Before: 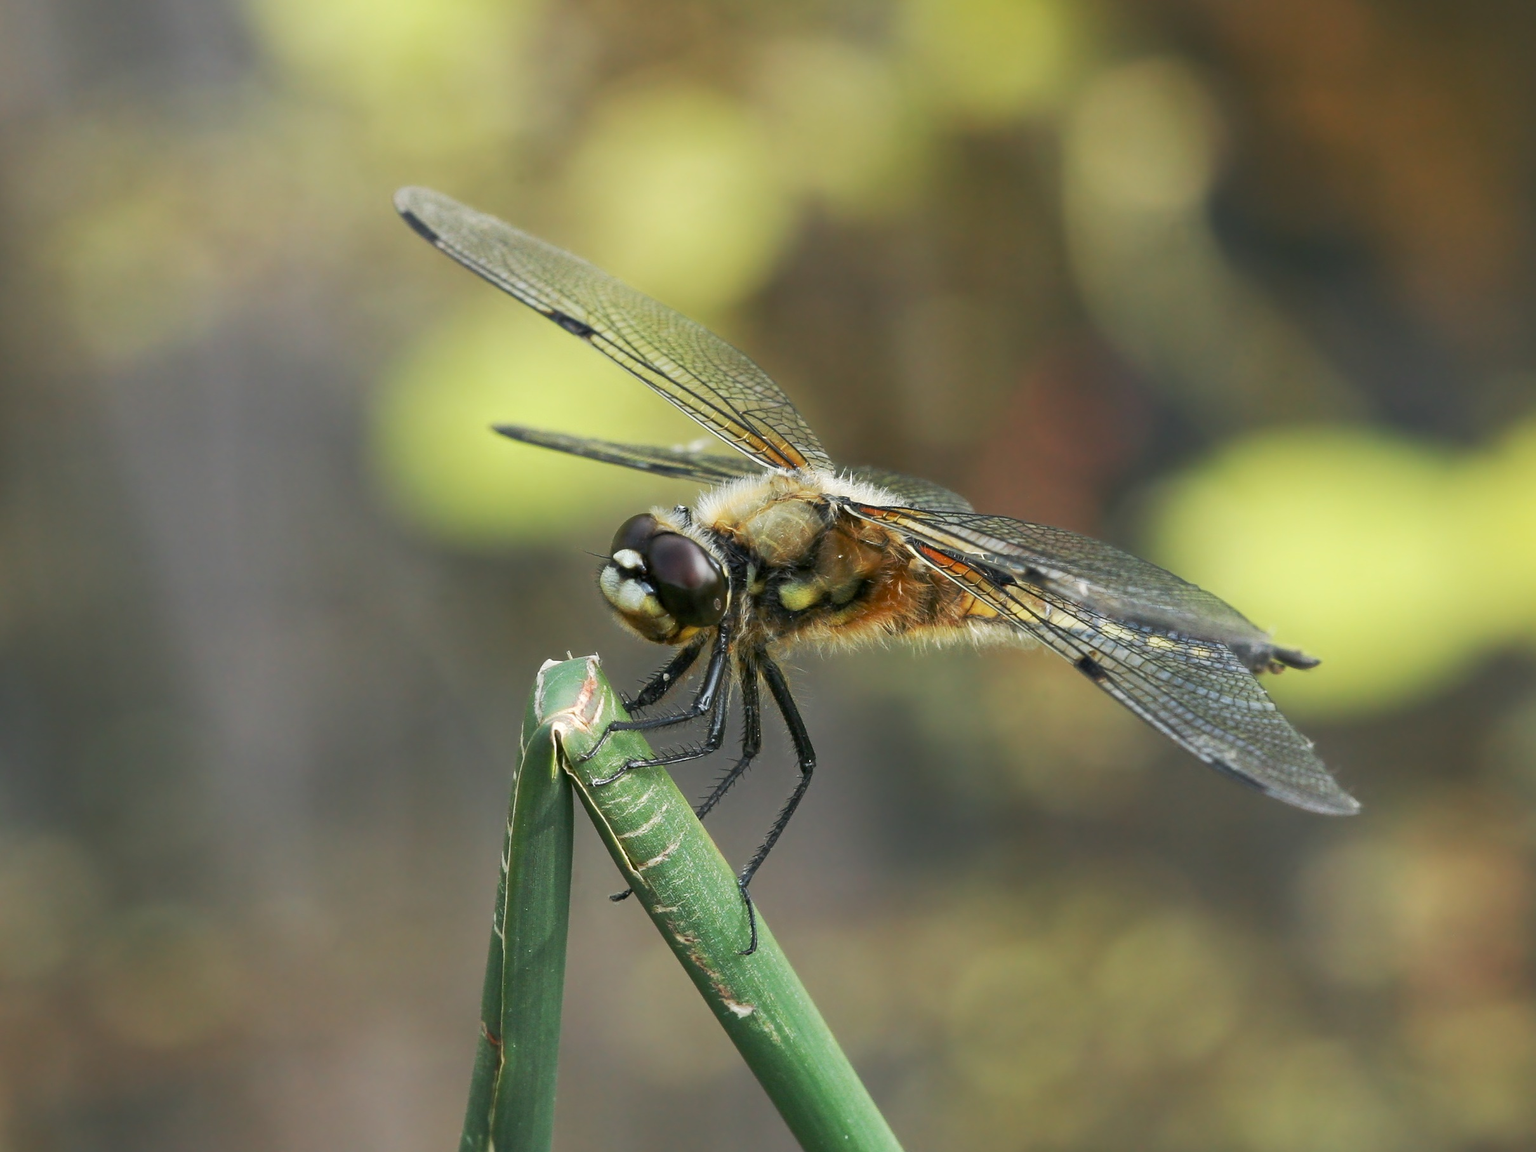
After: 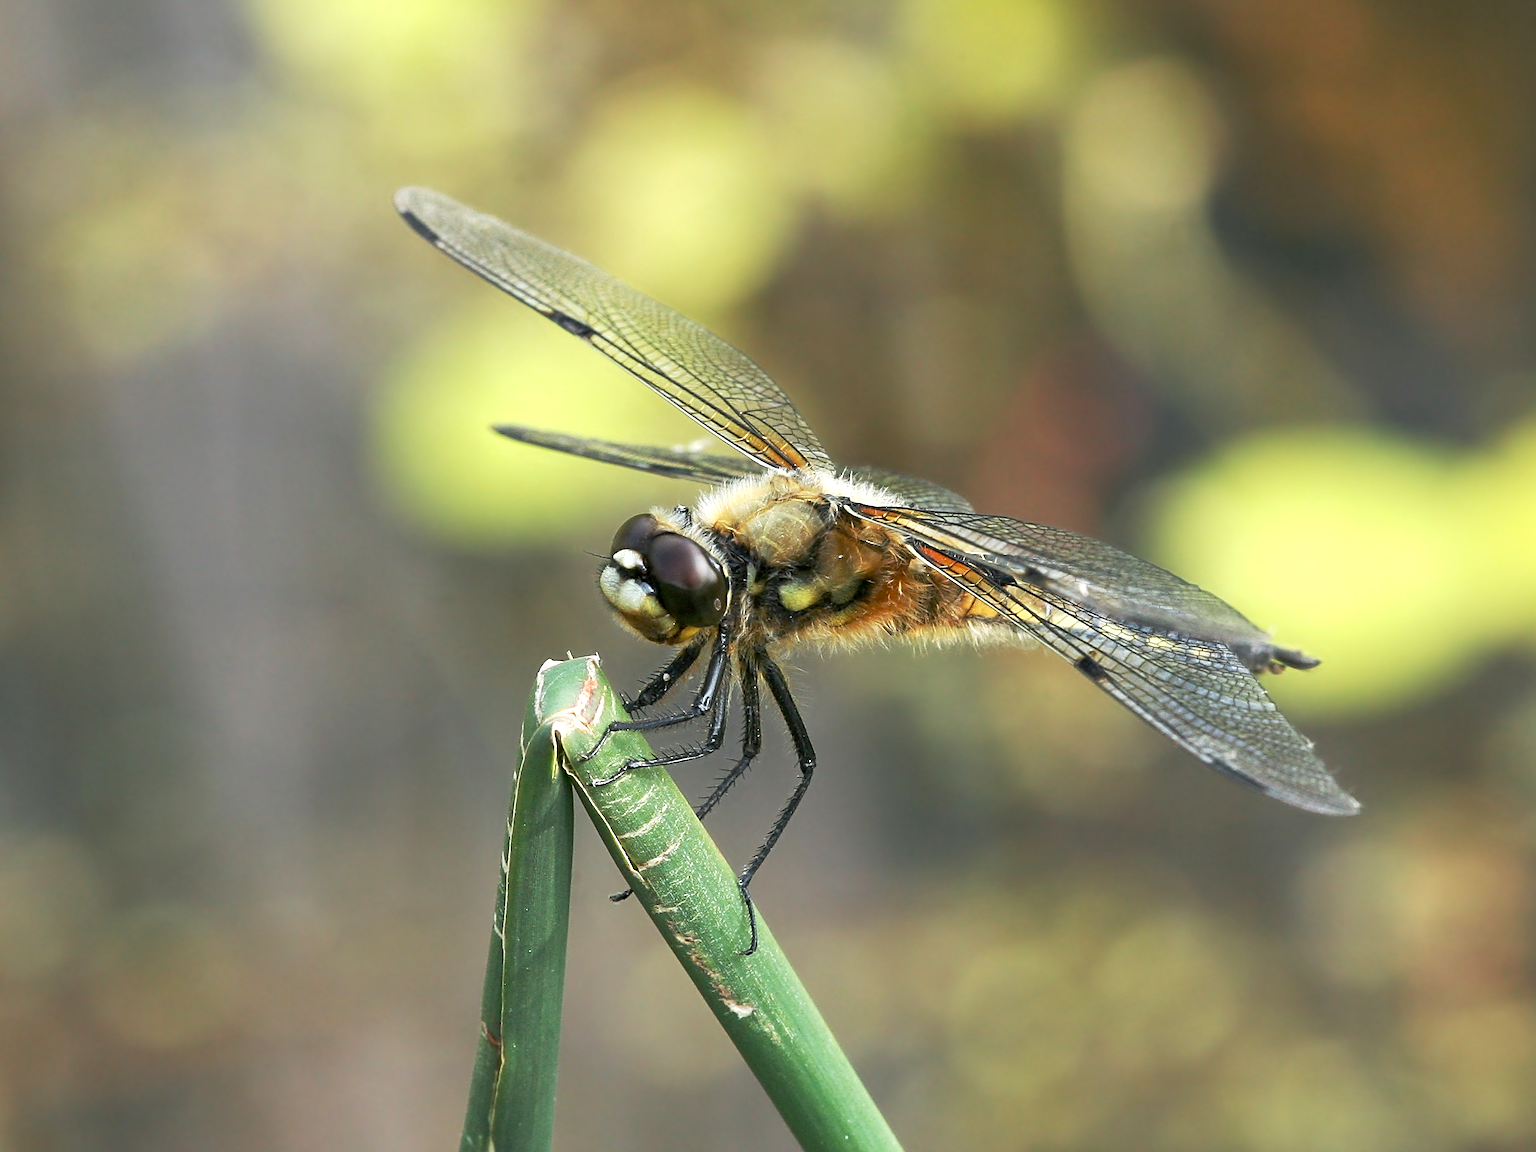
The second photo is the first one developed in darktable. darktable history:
exposure: black level correction 0.001, exposure 0.138 EV, compensate exposure bias true, compensate highlight preservation false
sharpen: on, module defaults
